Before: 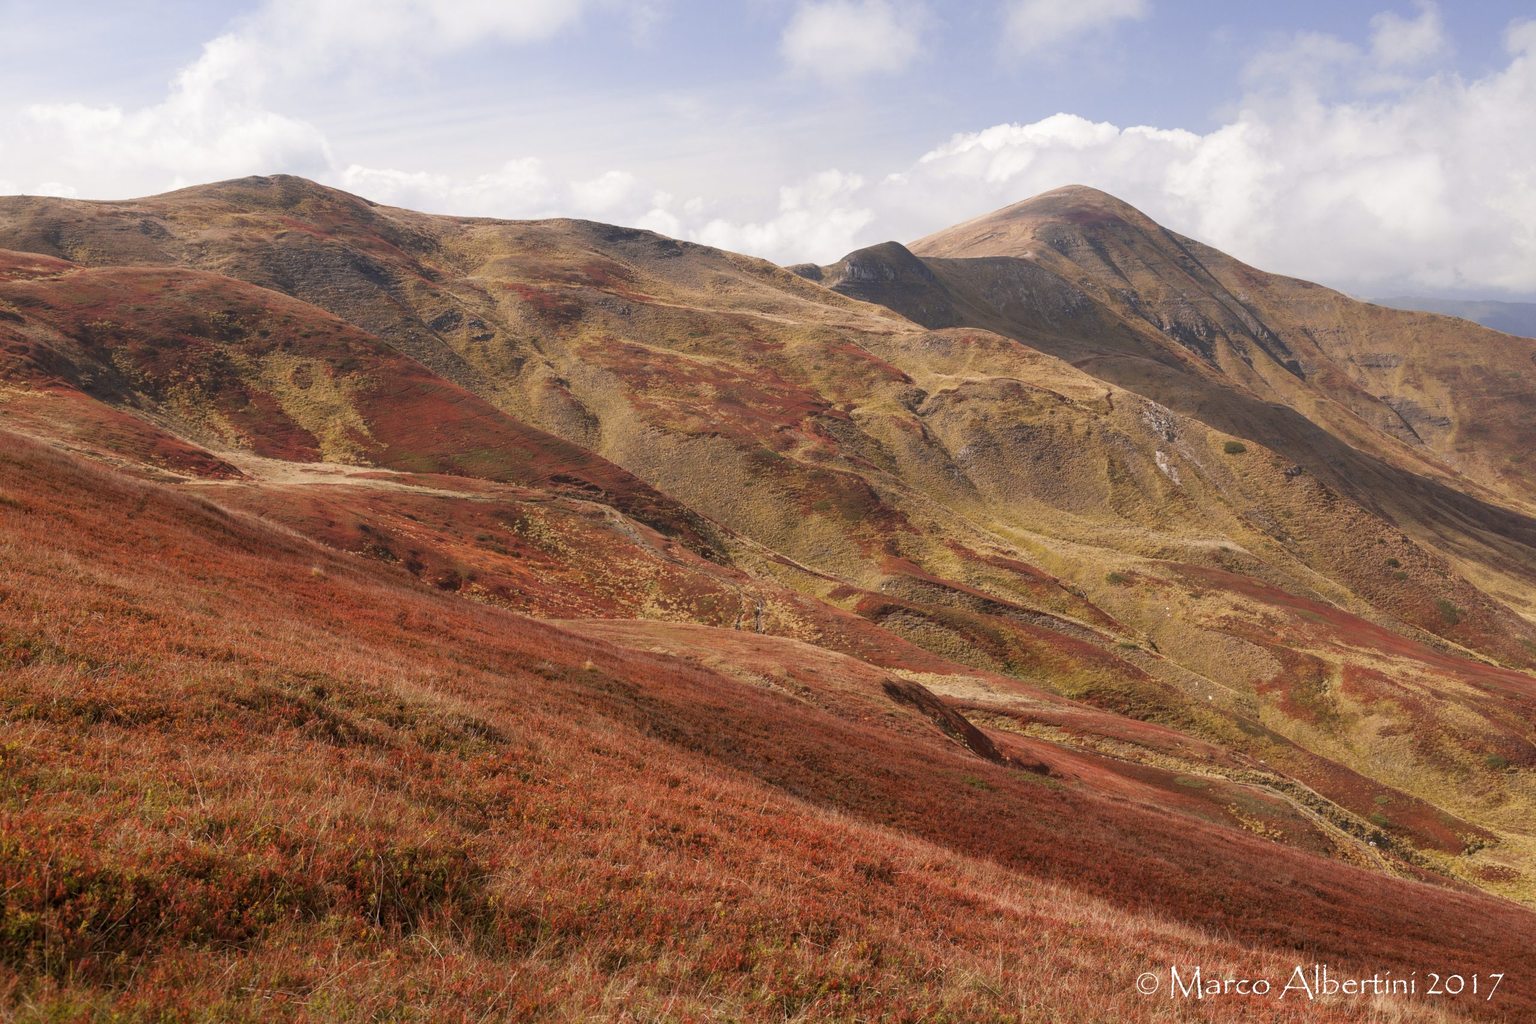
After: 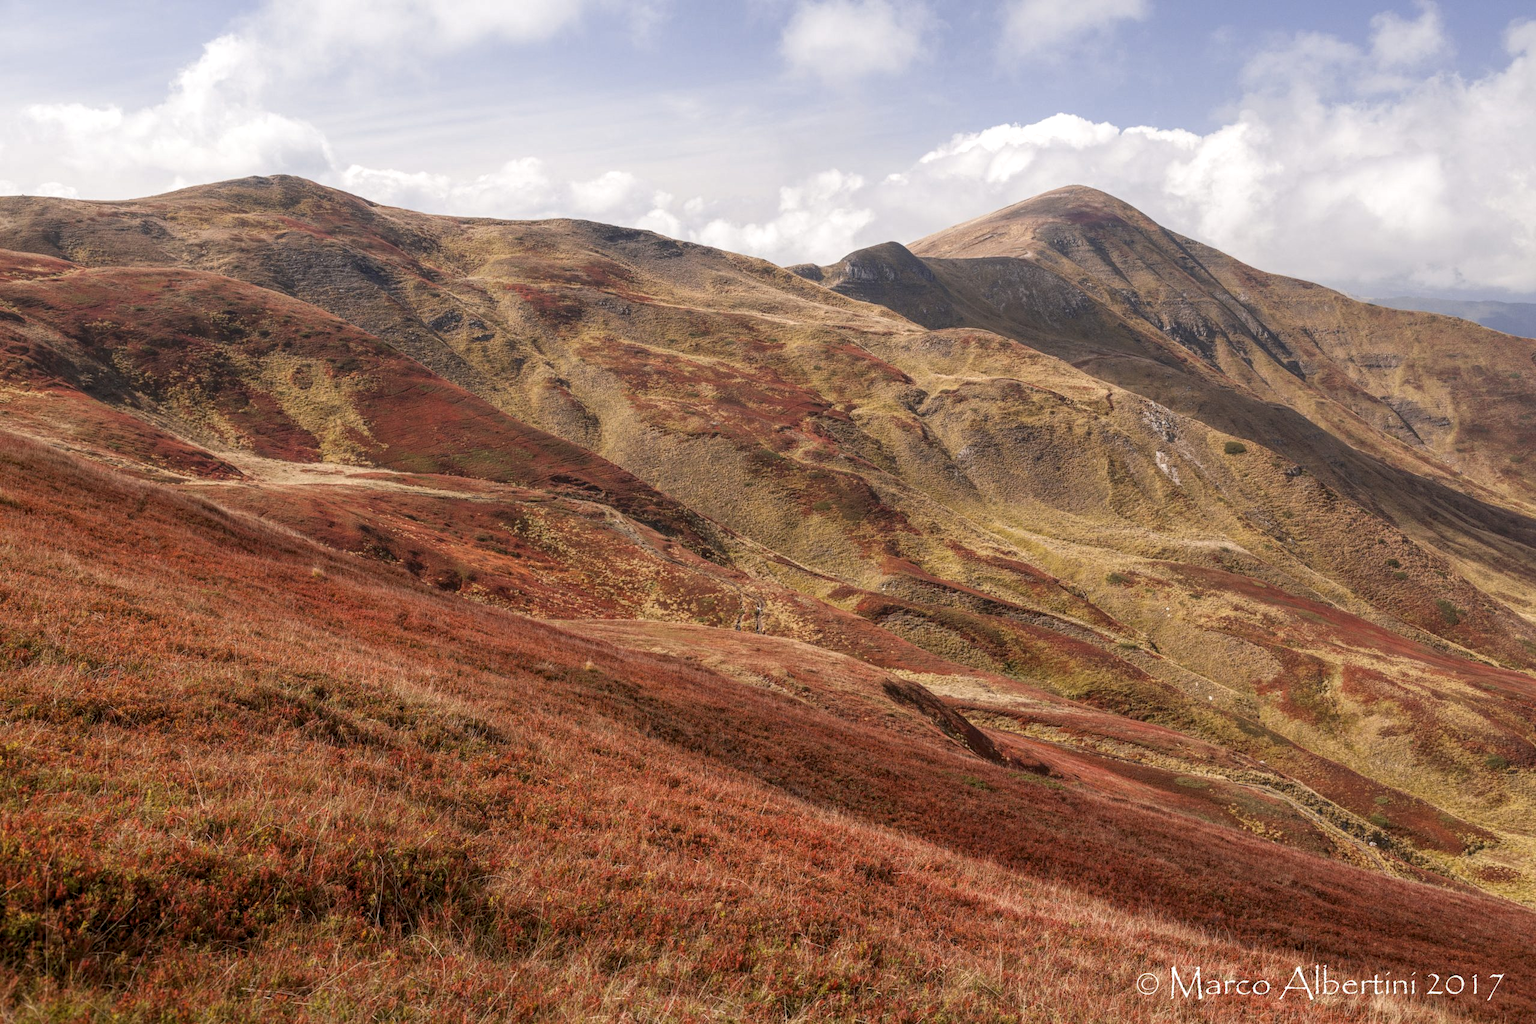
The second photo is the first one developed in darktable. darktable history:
local contrast: highlights 93%, shadows 85%, detail 160%, midtone range 0.2
